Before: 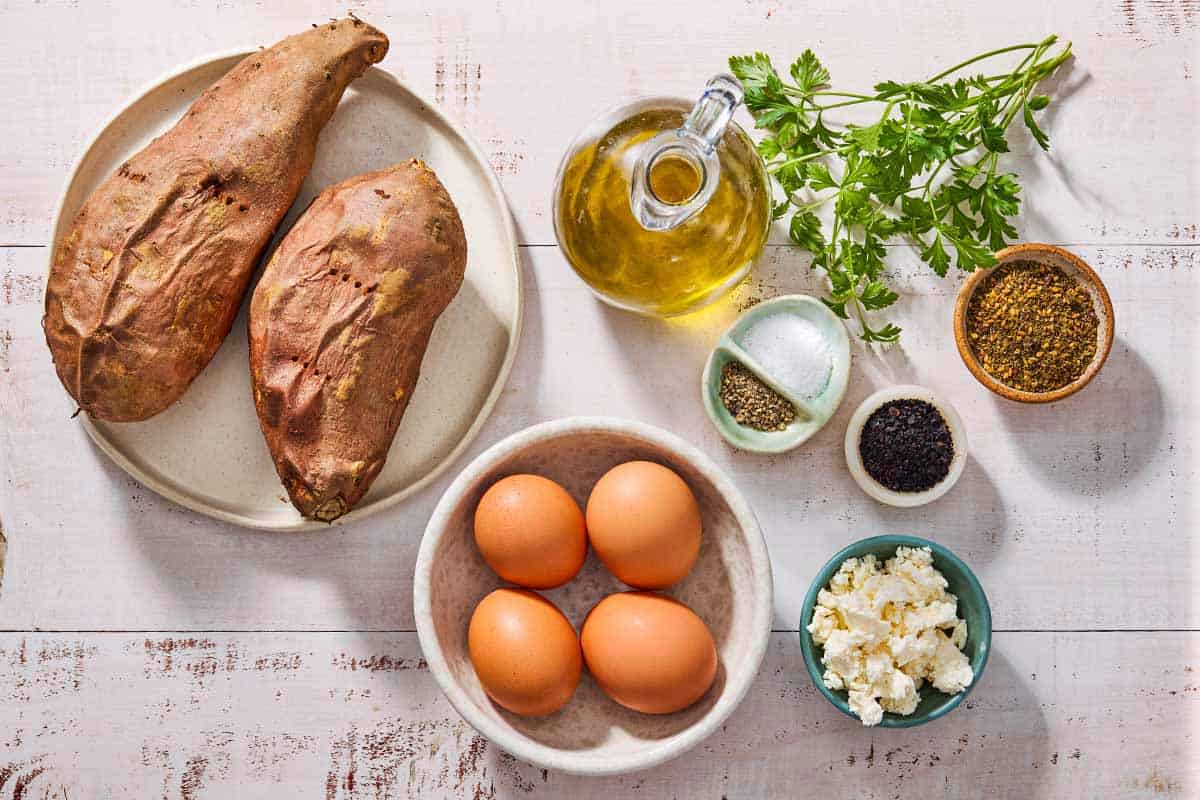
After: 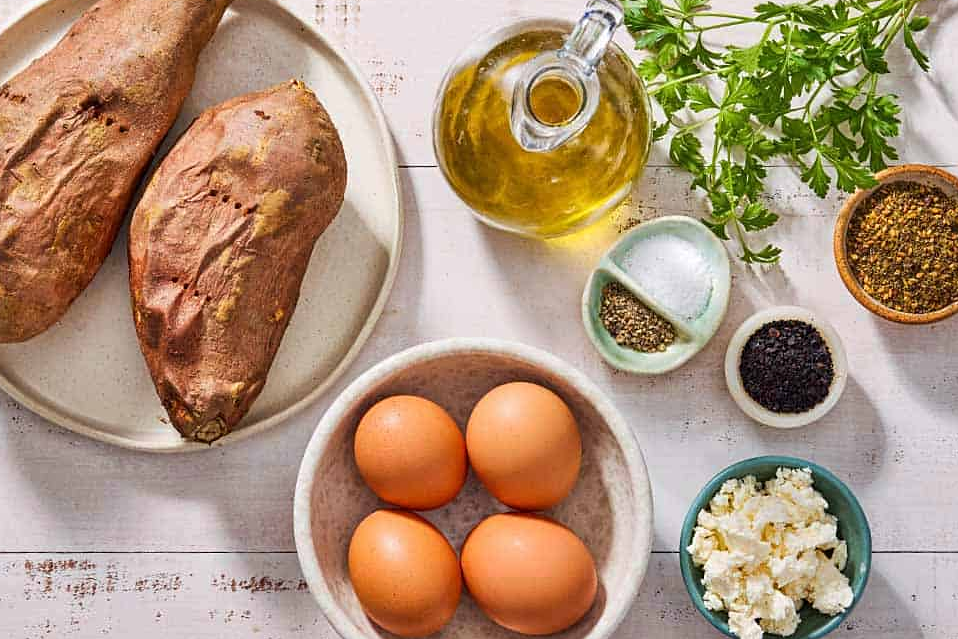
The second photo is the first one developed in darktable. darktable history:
crop and rotate: left 10.071%, top 10.071%, right 10.02%, bottom 10.02%
sharpen: amount 0.2
